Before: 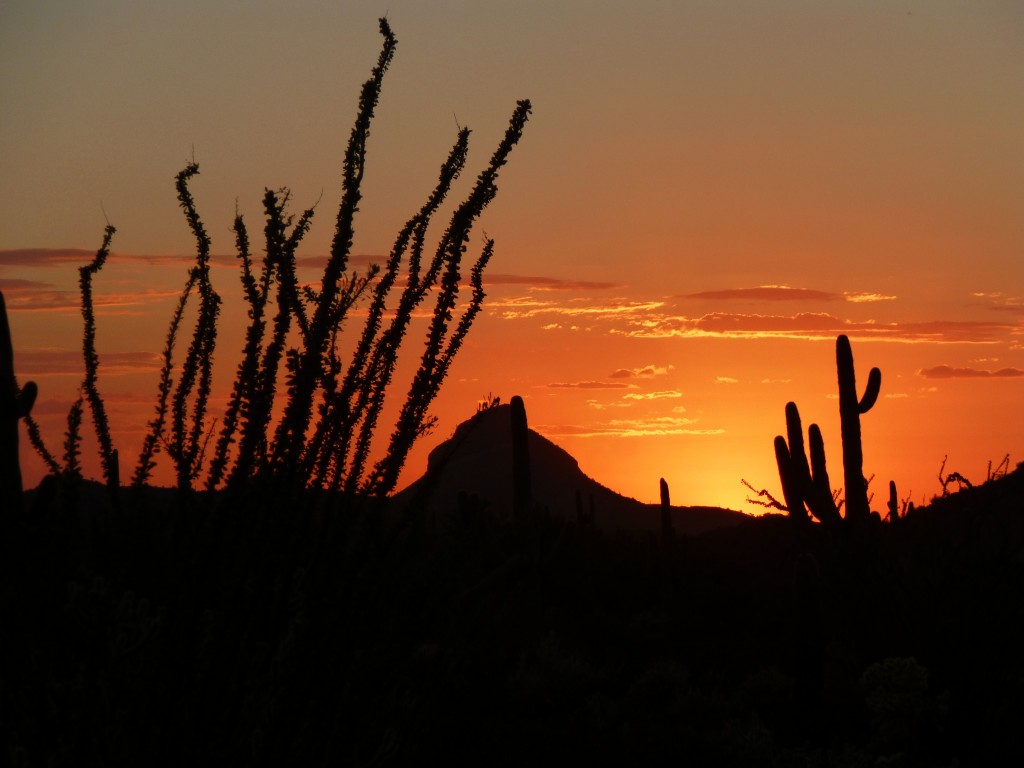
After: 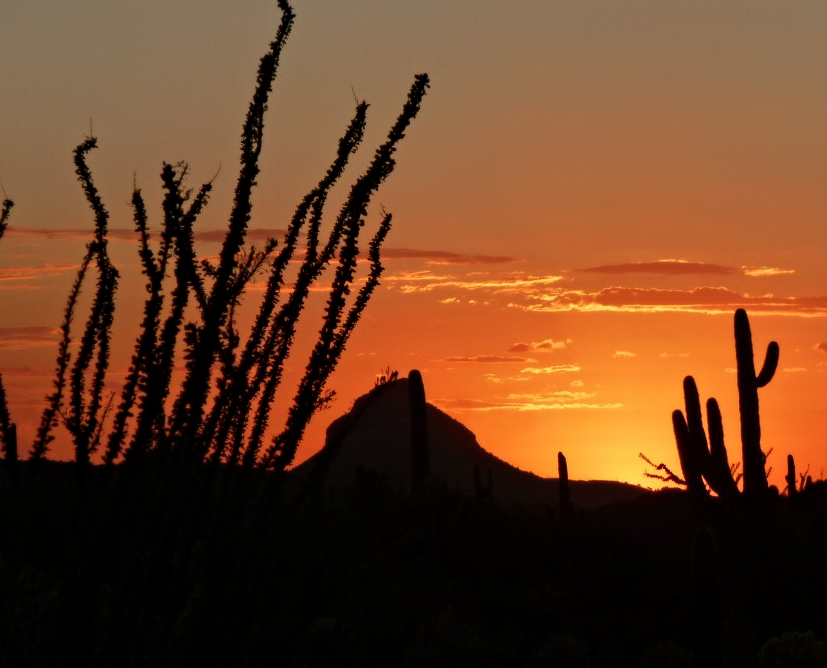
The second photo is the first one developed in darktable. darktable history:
contrast equalizer: y [[0.5, 0.5, 0.544, 0.569, 0.5, 0.5], [0.5 ×6], [0.5 ×6], [0 ×6], [0 ×6]]
crop: left 10.02%, top 3.494%, right 9.189%, bottom 9.5%
